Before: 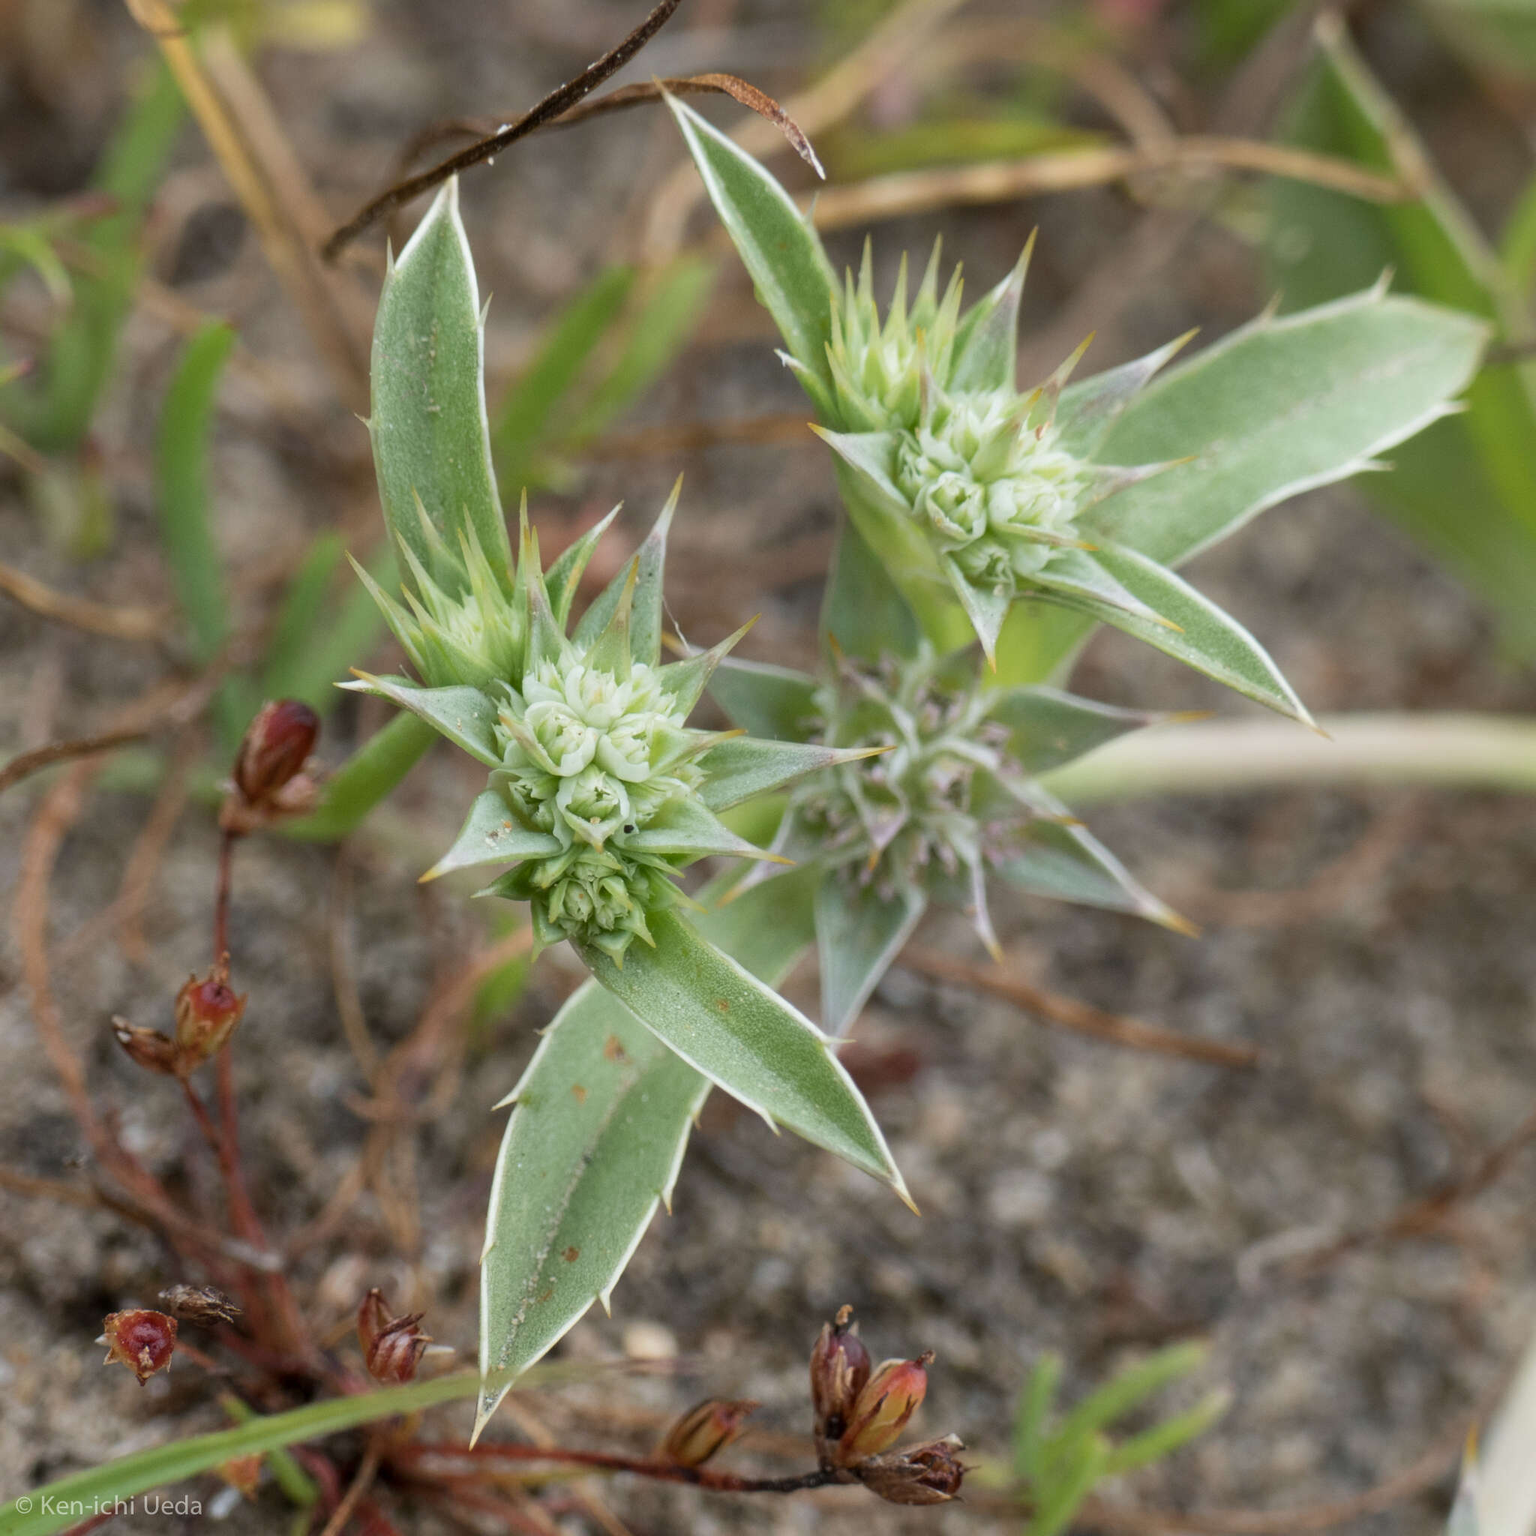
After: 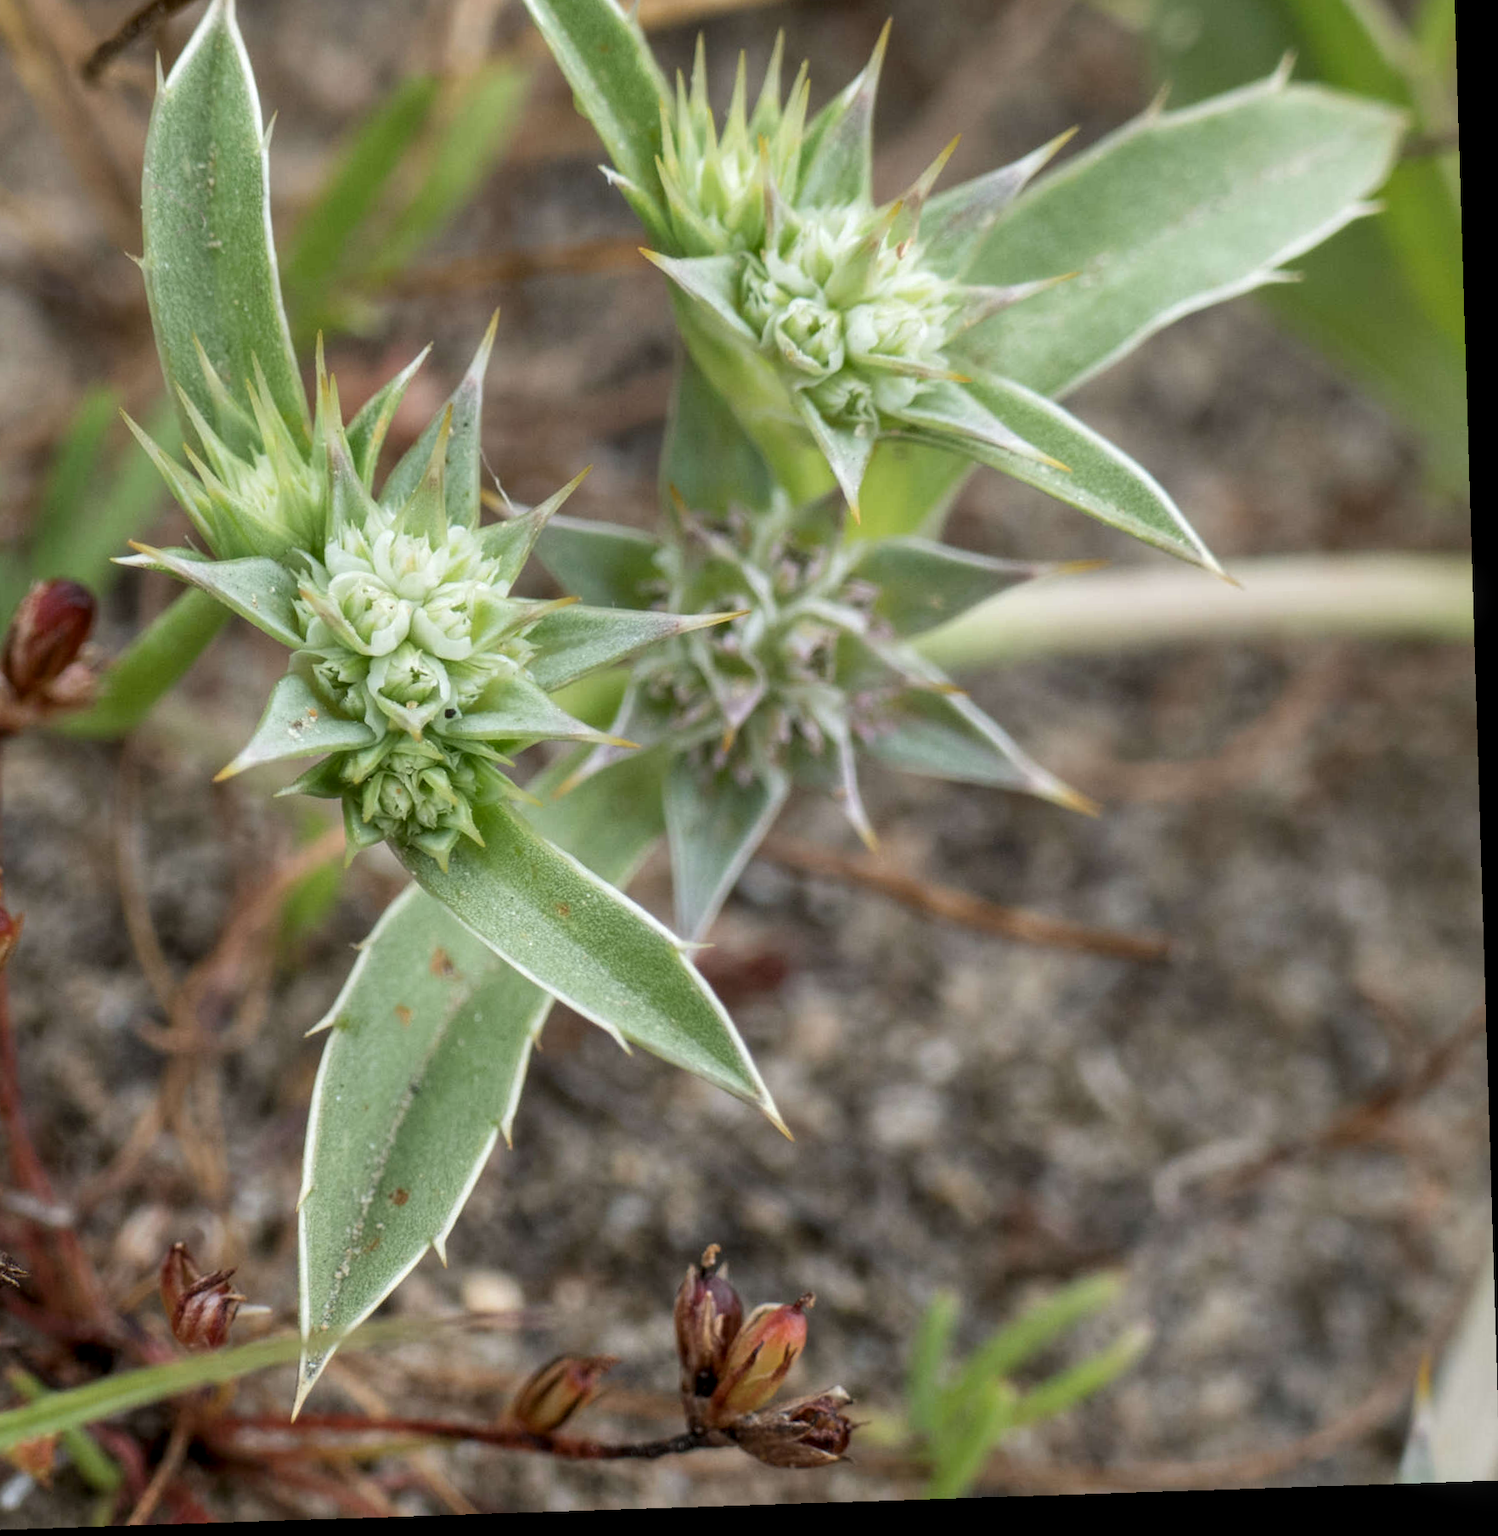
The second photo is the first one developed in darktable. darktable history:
crop: left 16.315%, top 14.246%
local contrast: on, module defaults
rotate and perspective: rotation -1.77°, lens shift (horizontal) 0.004, automatic cropping off
